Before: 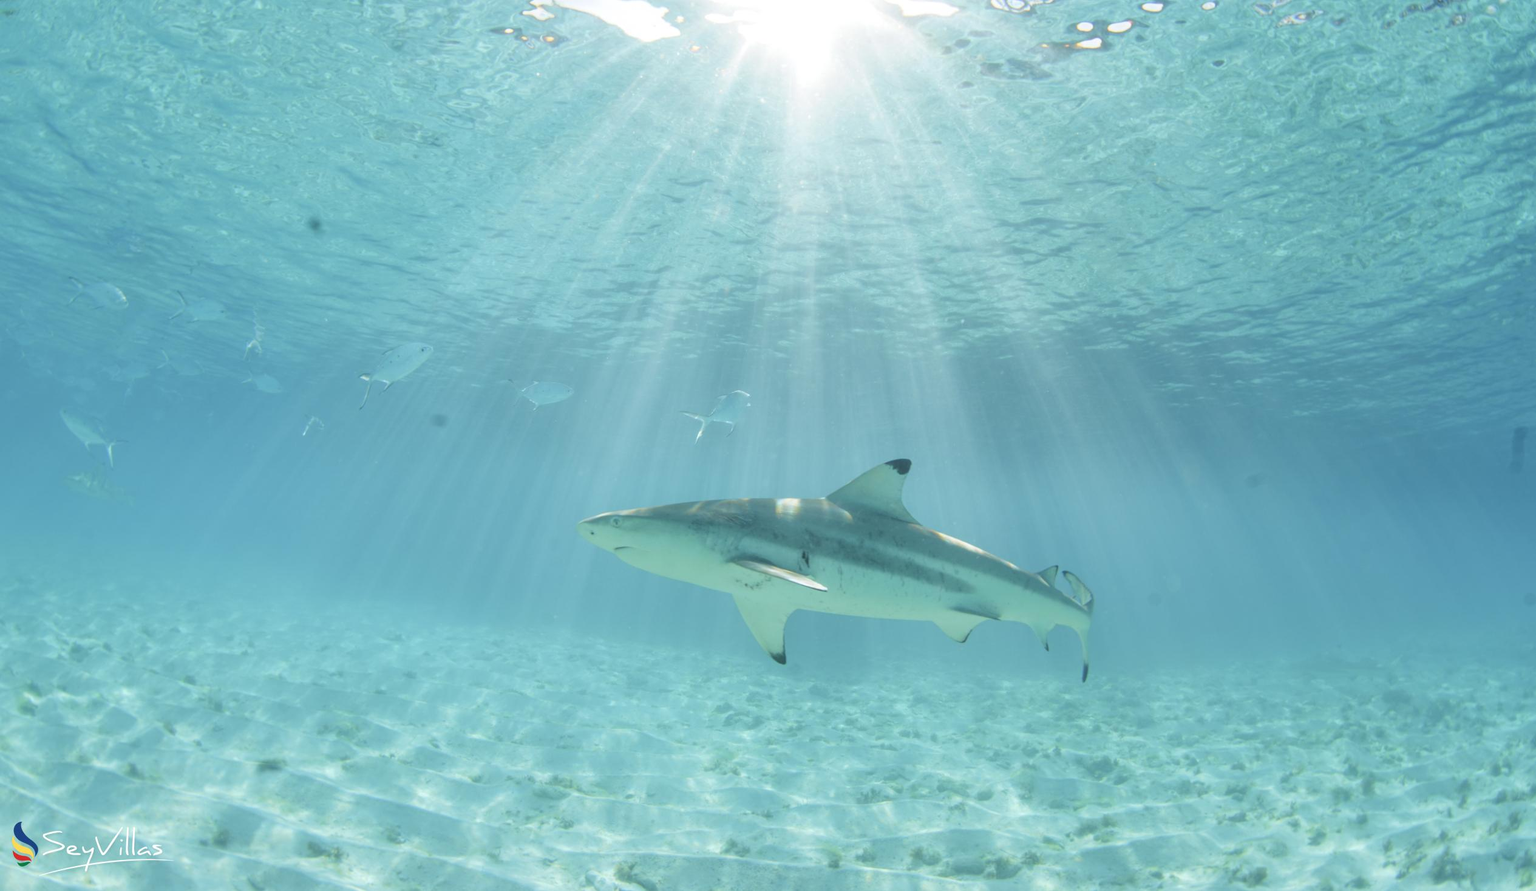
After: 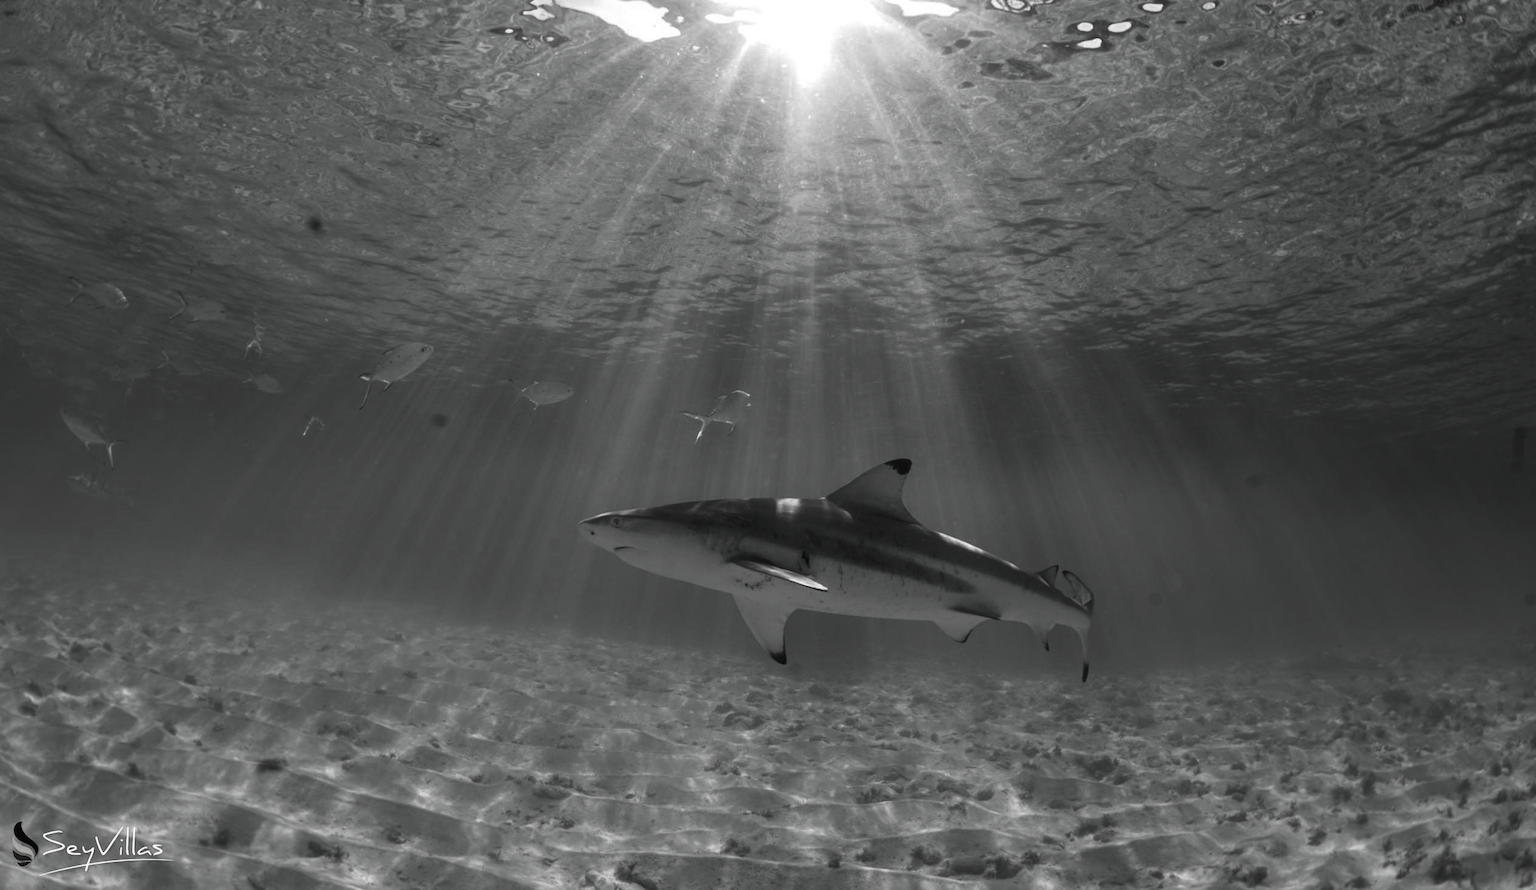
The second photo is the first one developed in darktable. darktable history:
contrast brightness saturation: contrast 0.016, brightness -0.996, saturation -0.986
